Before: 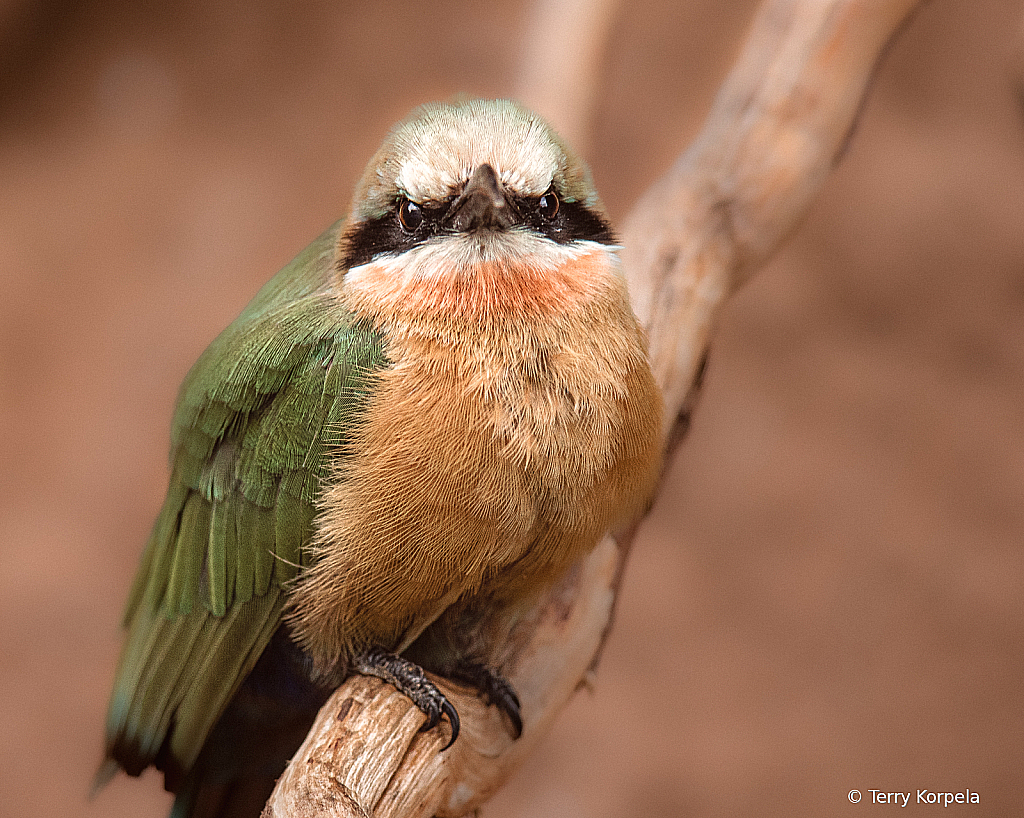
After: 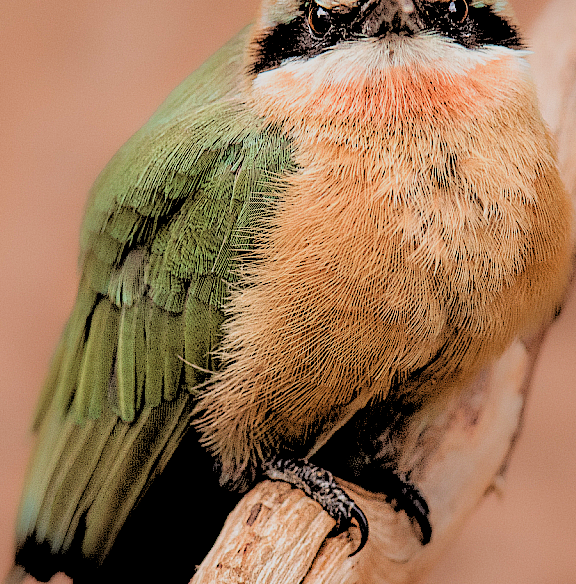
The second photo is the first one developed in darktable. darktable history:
filmic rgb: black relative exposure -5 EV, hardness 2.88, contrast 1.1
crop: left 8.966%, top 23.852%, right 34.699%, bottom 4.703%
rgb levels: levels [[0.027, 0.429, 0.996], [0, 0.5, 1], [0, 0.5, 1]]
